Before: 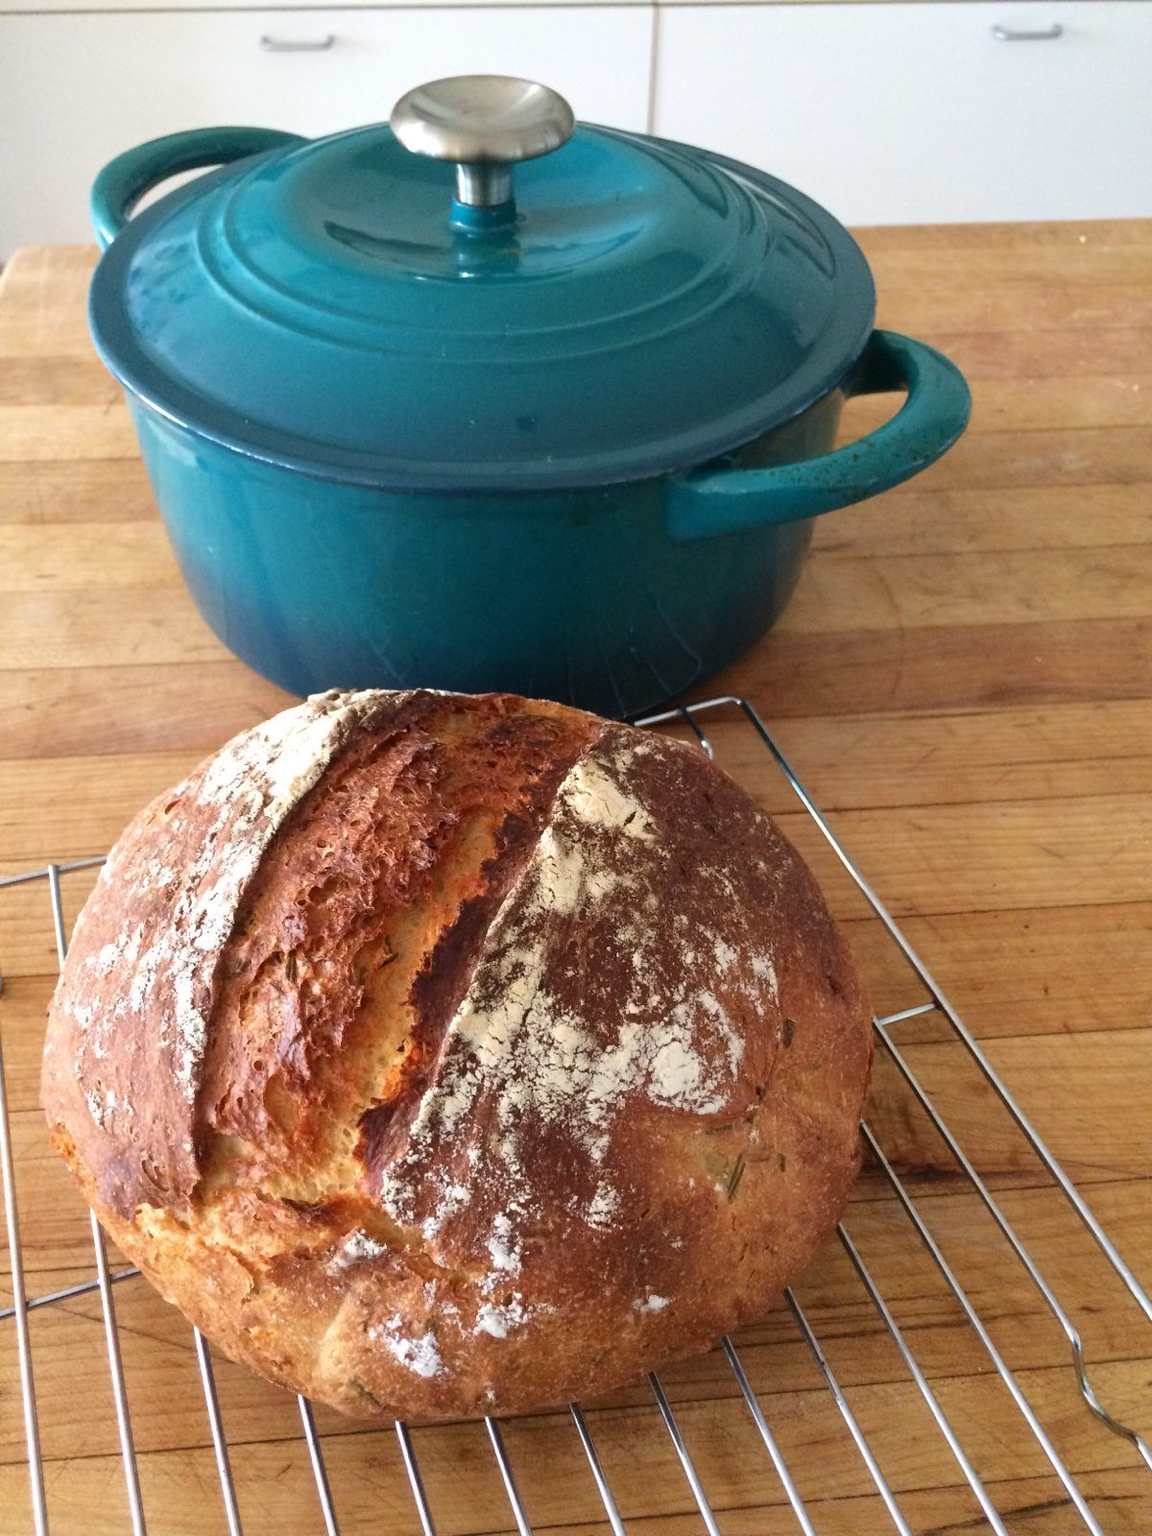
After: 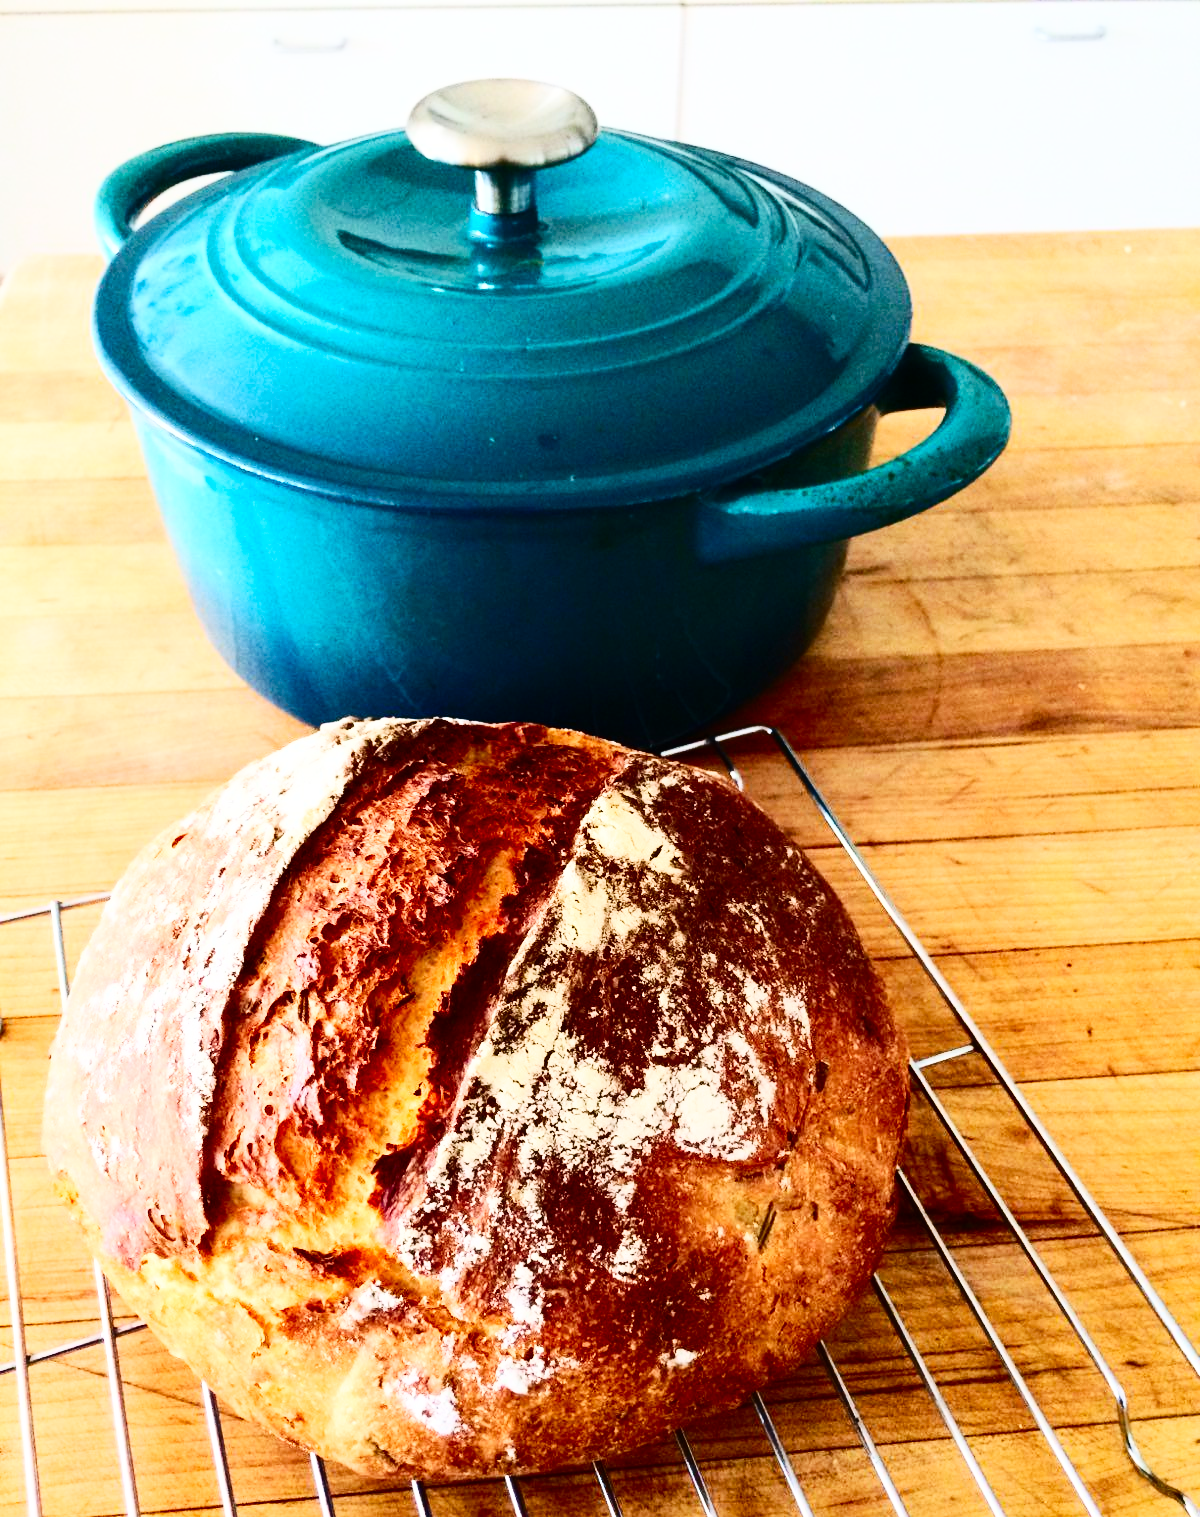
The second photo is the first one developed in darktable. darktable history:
crop and rotate: top 0.007%, bottom 5.132%
contrast brightness saturation: contrast 0.413, brightness 0.051, saturation 0.246
base curve: curves: ch0 [(0, 0) (0.036, 0.025) (0.121, 0.166) (0.206, 0.329) (0.605, 0.79) (1, 1)], preserve colors none
